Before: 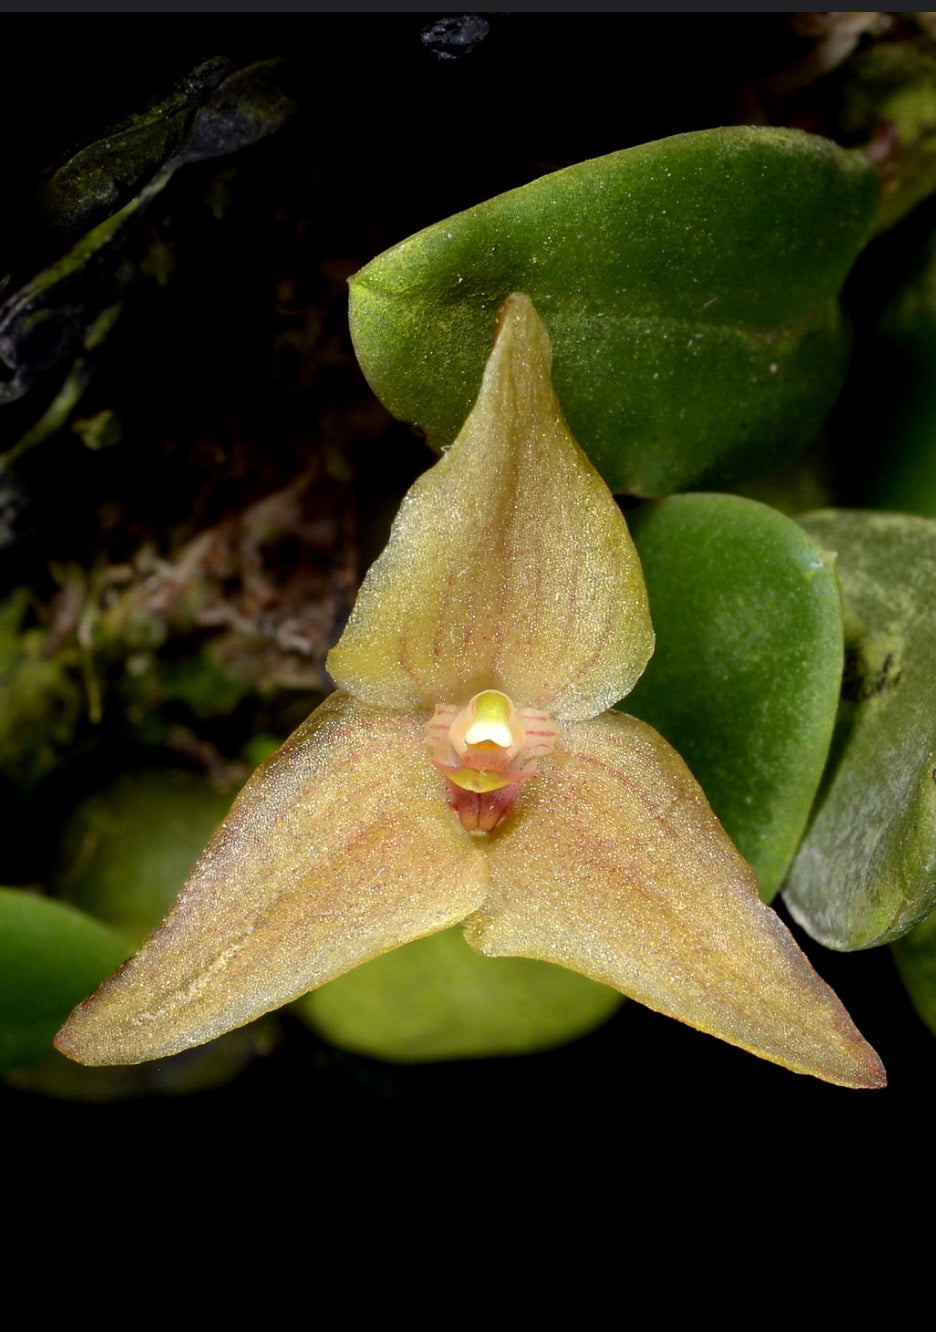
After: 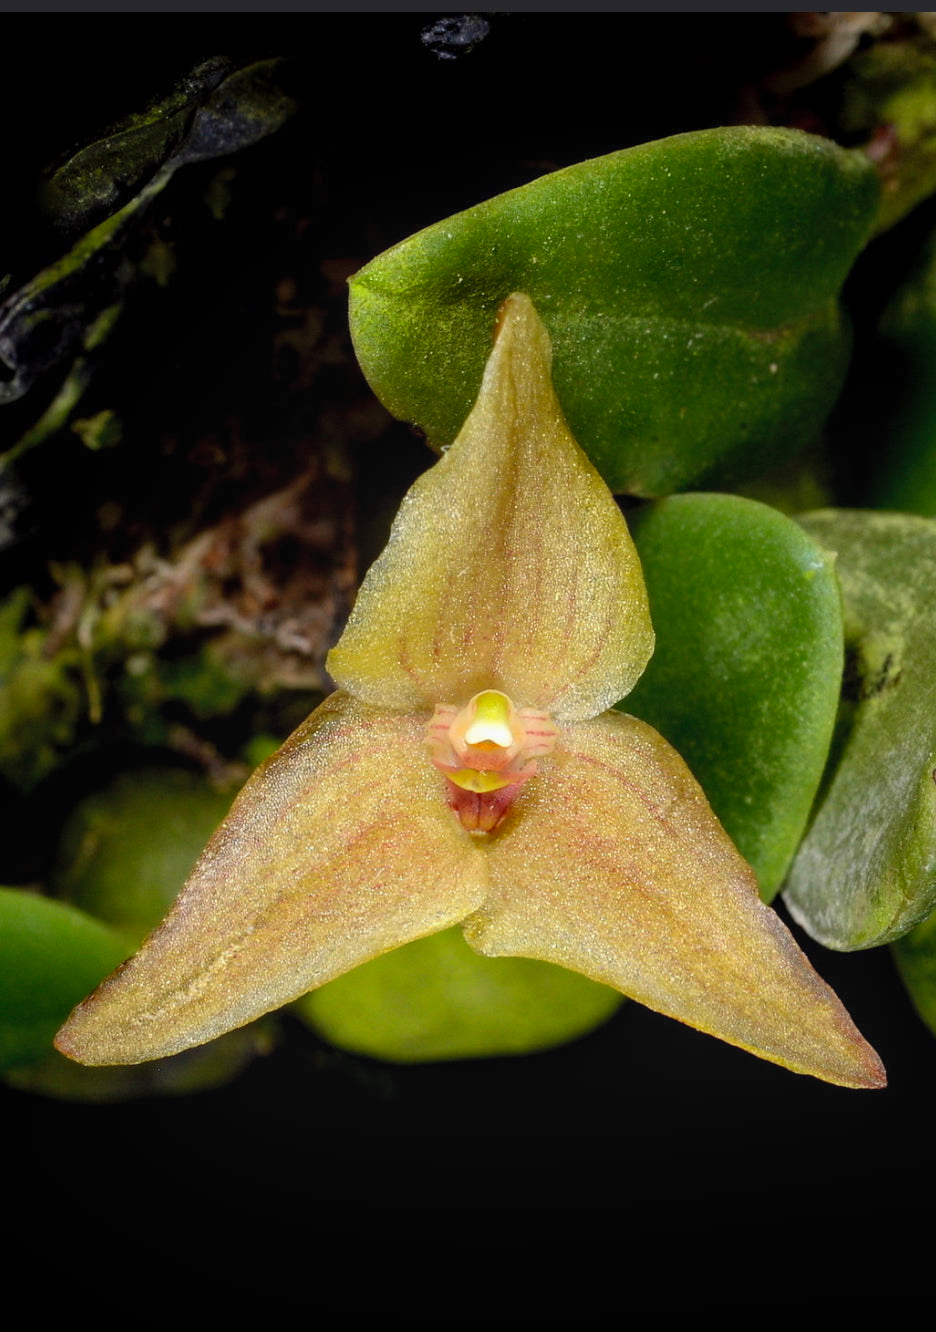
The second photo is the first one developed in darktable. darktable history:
contrast brightness saturation: contrast 0.072, brightness 0.077, saturation 0.178
local contrast: detail 109%
